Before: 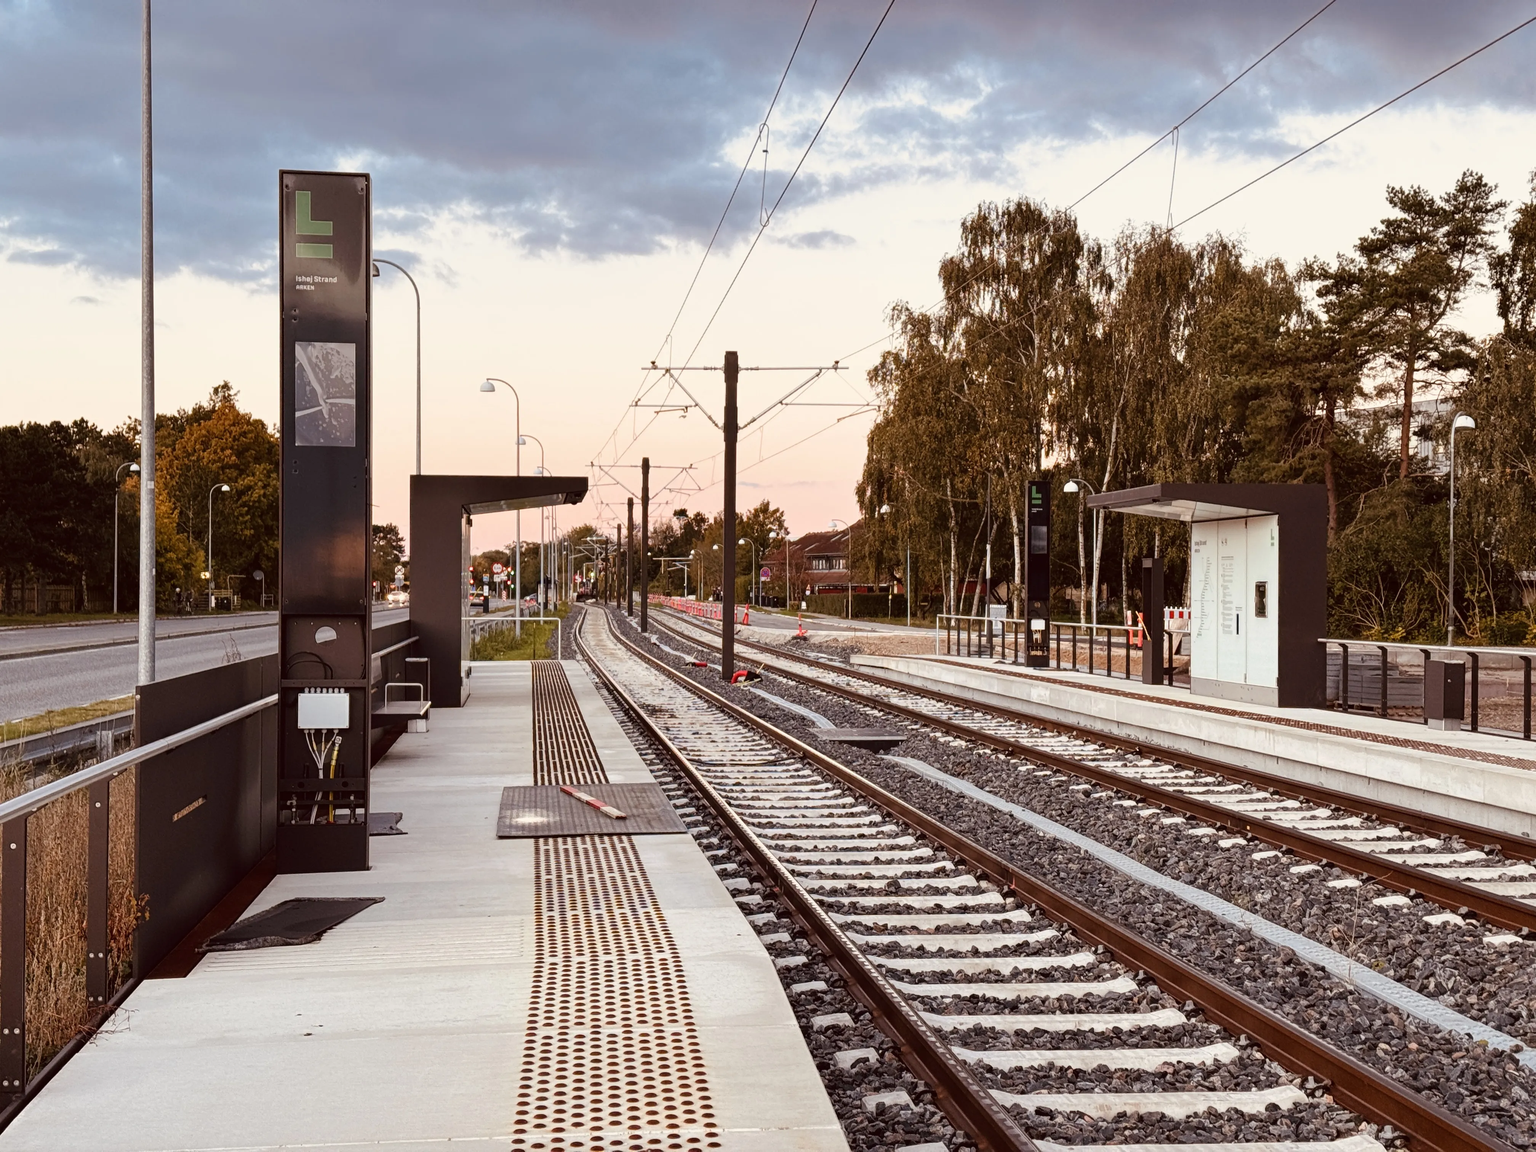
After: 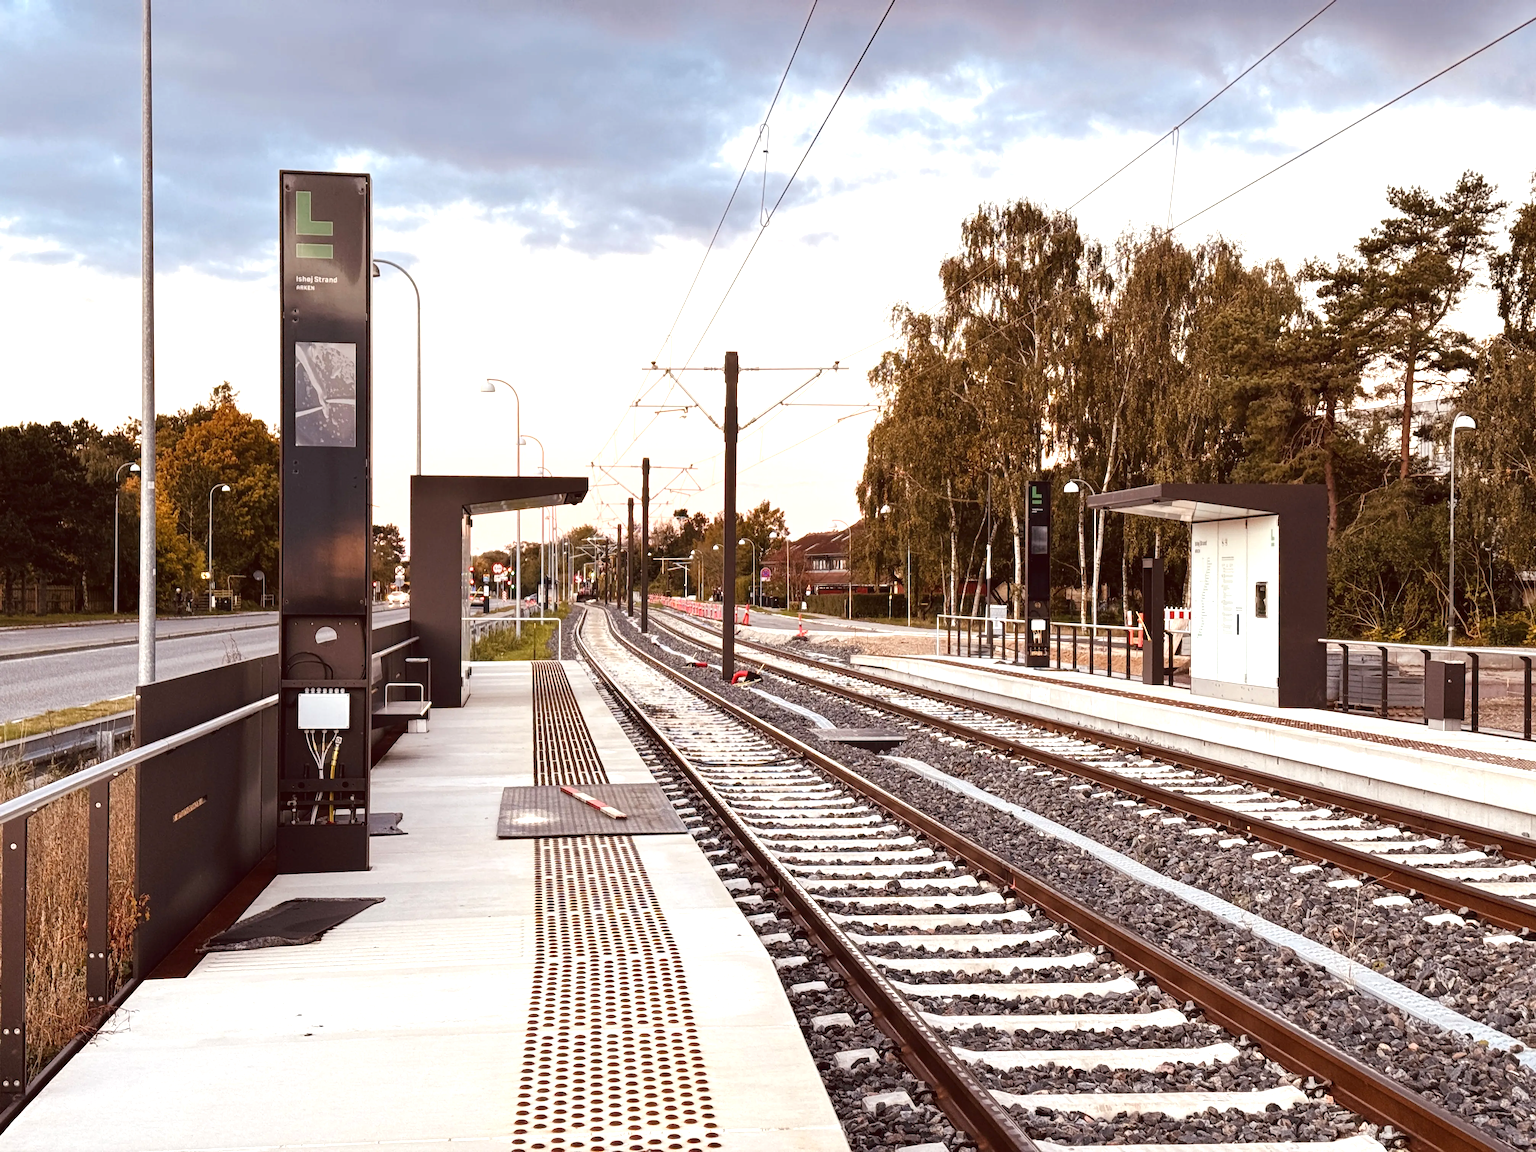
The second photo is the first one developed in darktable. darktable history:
exposure: exposure 0.66 EV, compensate highlight preservation false
